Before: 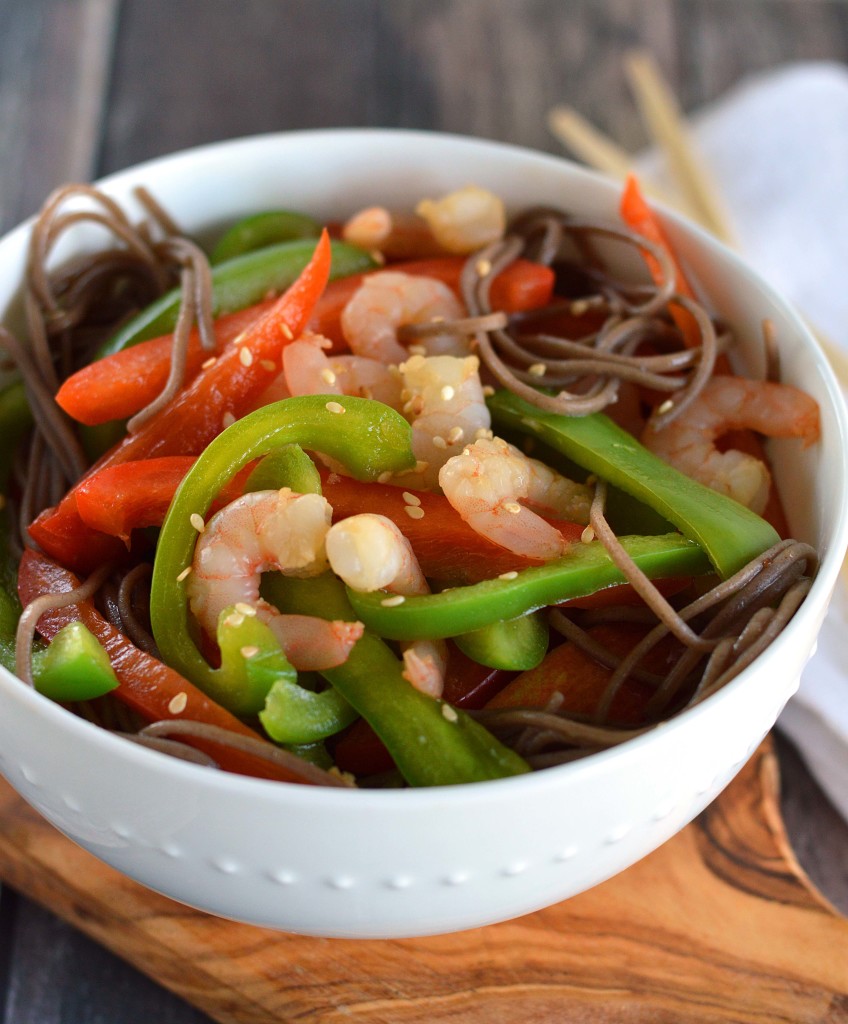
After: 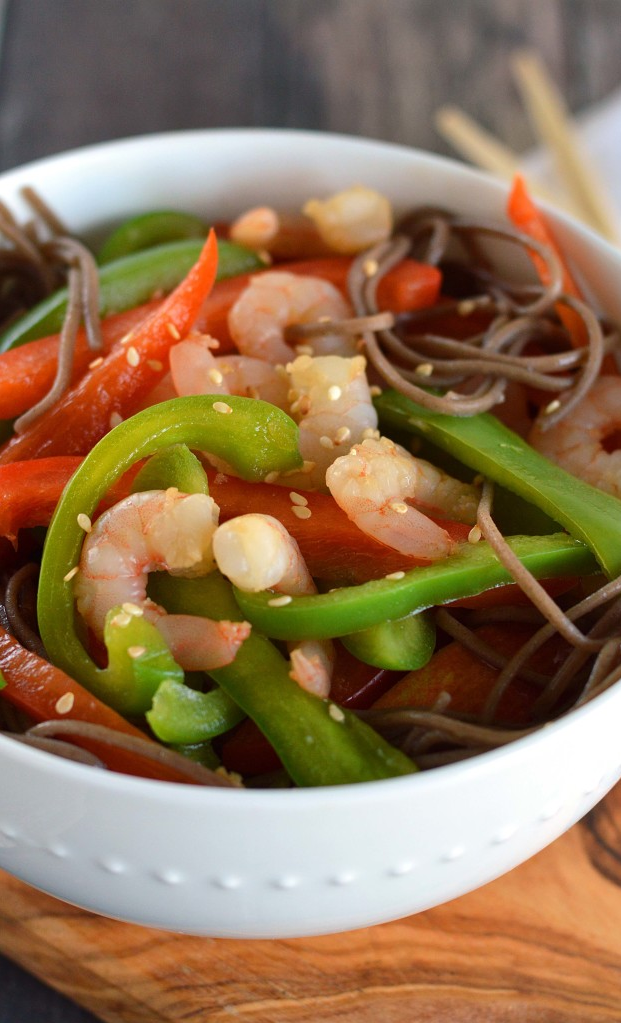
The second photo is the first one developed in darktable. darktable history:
white balance: red 1, blue 1
crop: left 13.443%, right 13.31%
